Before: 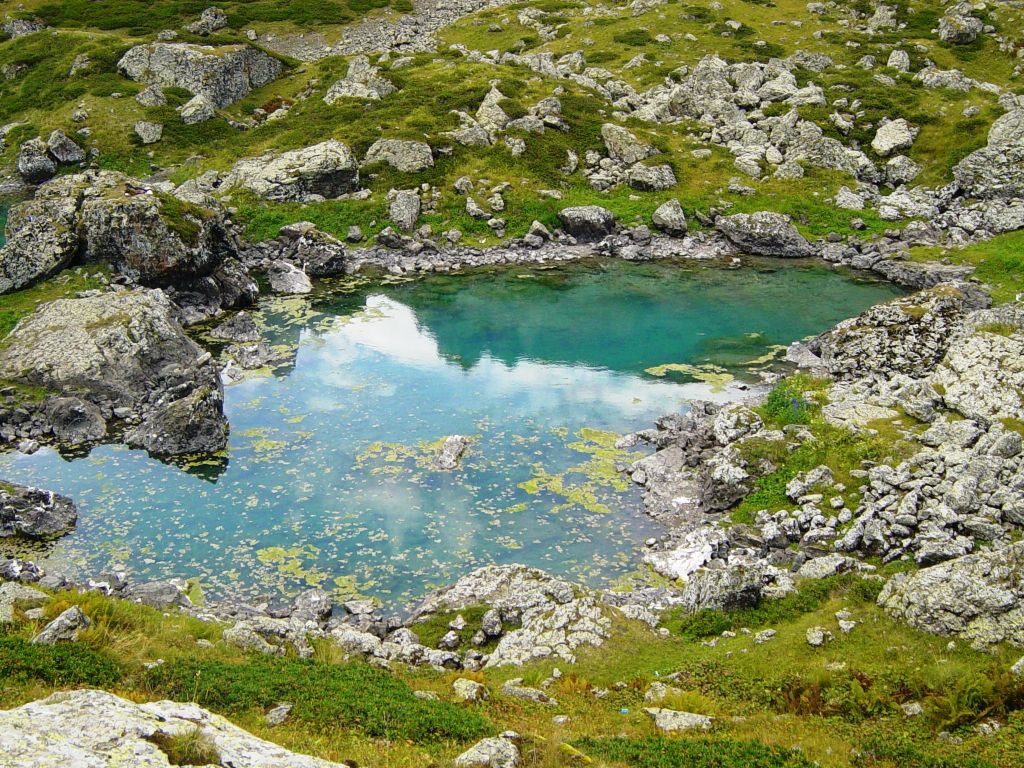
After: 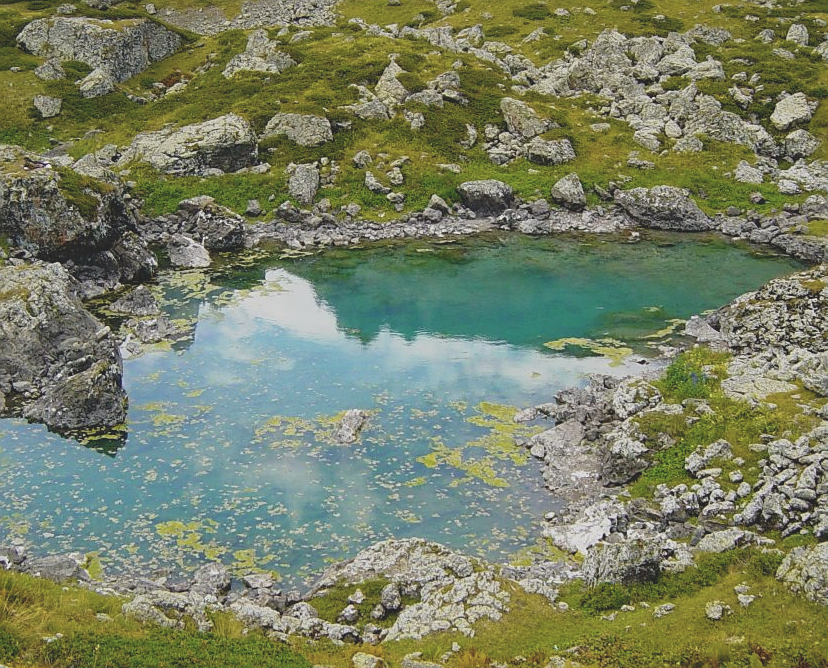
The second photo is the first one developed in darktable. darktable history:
color balance rgb: linear chroma grading › global chroma 15%, perceptual saturation grading › global saturation 30%
contrast brightness saturation: contrast -0.26, saturation -0.43
crop: left 9.929%, top 3.475%, right 9.188%, bottom 9.529%
sharpen: radius 1.458, amount 0.398, threshold 1.271
